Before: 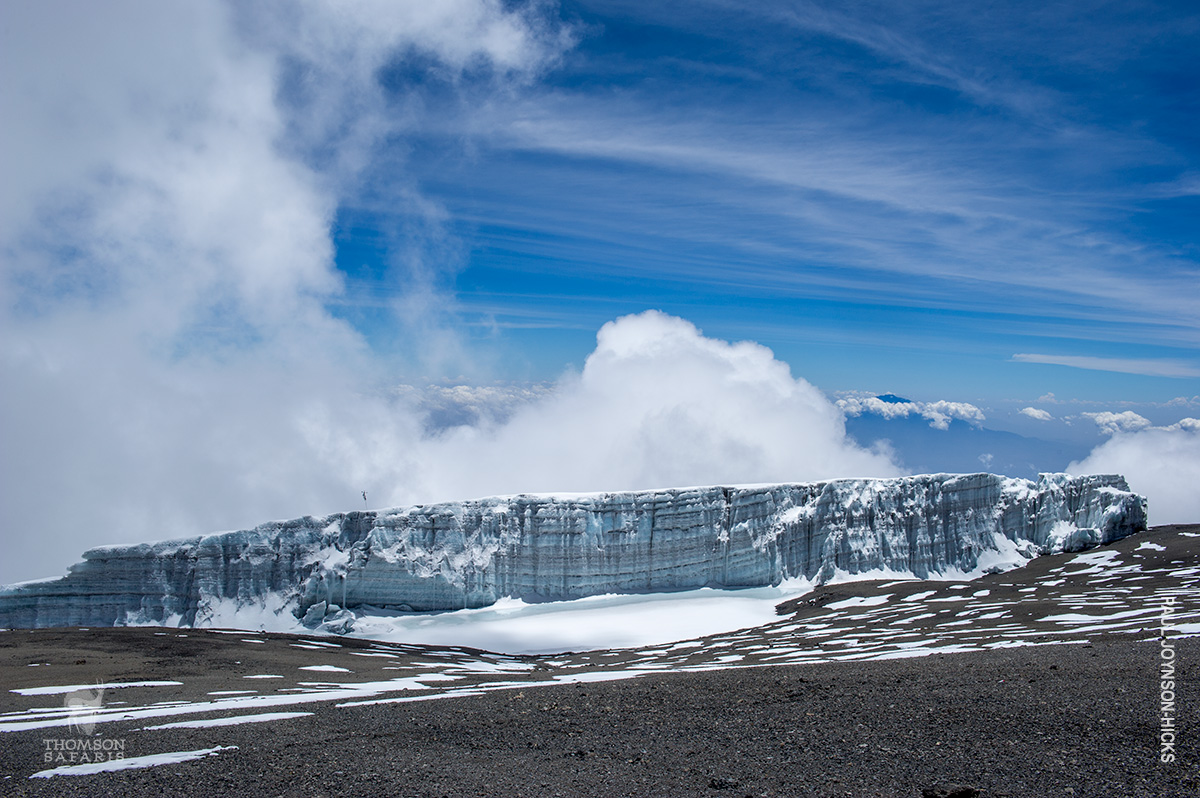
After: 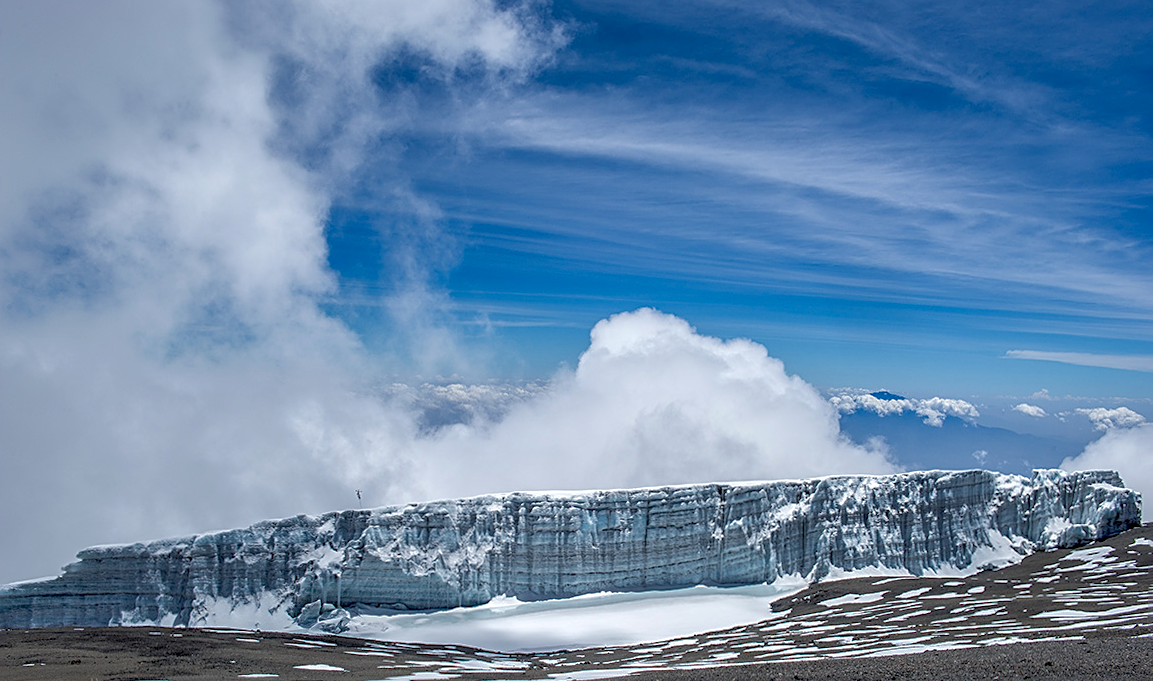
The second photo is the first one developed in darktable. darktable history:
crop and rotate: angle 0.2°, left 0.275%, right 3.127%, bottom 14.18%
local contrast: detail 130%
sharpen: on, module defaults
shadows and highlights: on, module defaults
